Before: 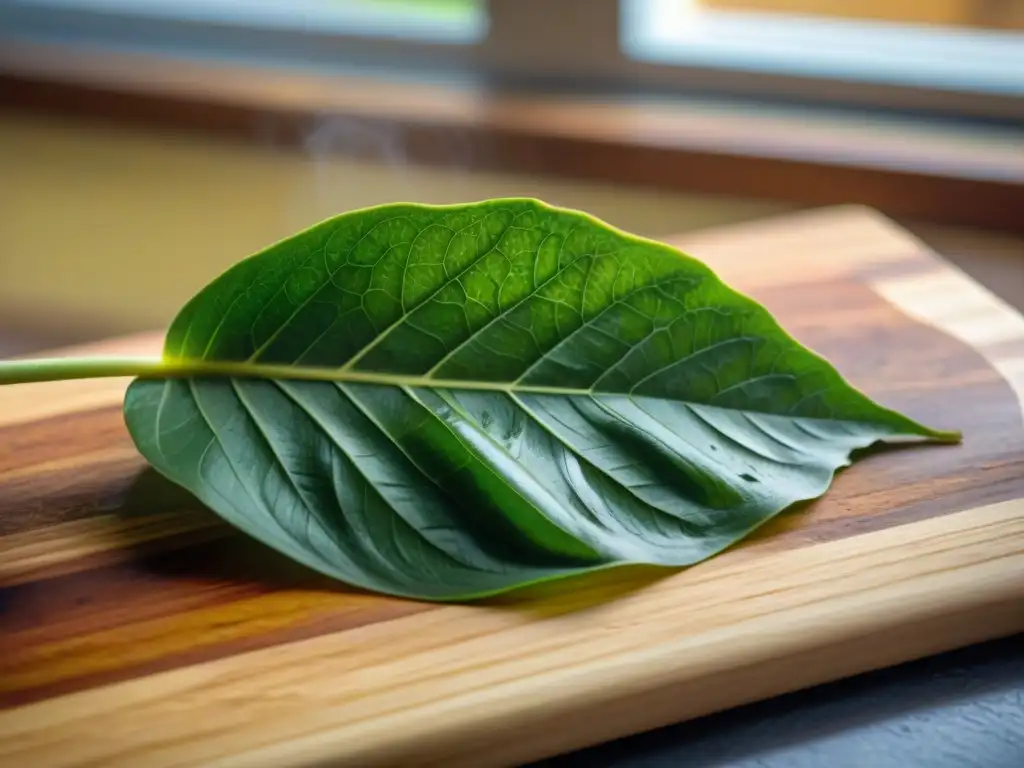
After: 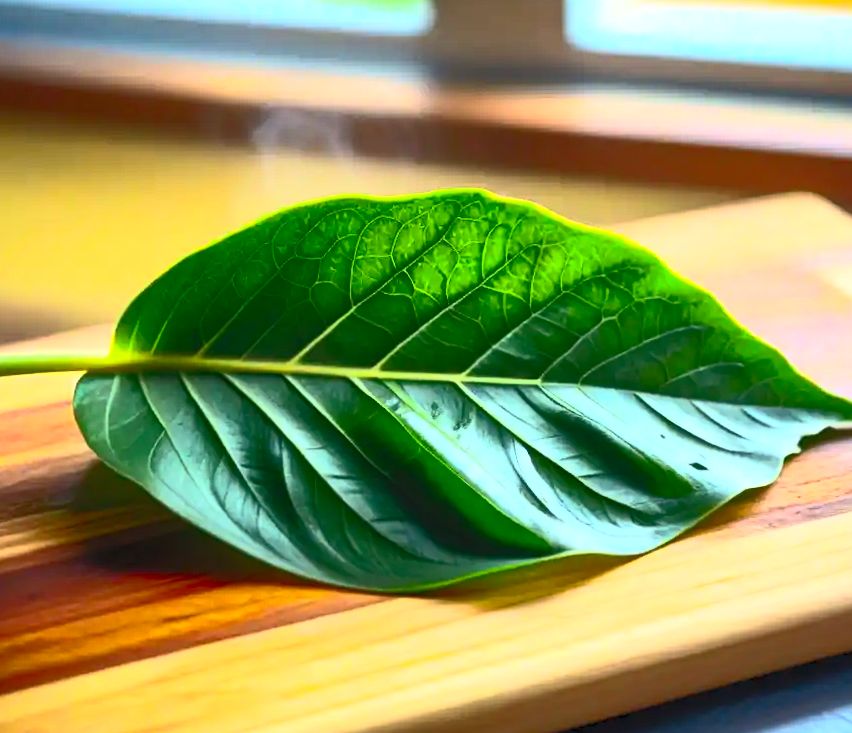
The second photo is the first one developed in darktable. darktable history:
sharpen: amount 0.212
crop and rotate: angle 0.609°, left 4.359%, top 0.543%, right 11.215%, bottom 2.639%
shadows and highlights: on, module defaults
contrast brightness saturation: contrast 0.822, brightness 0.596, saturation 0.575
